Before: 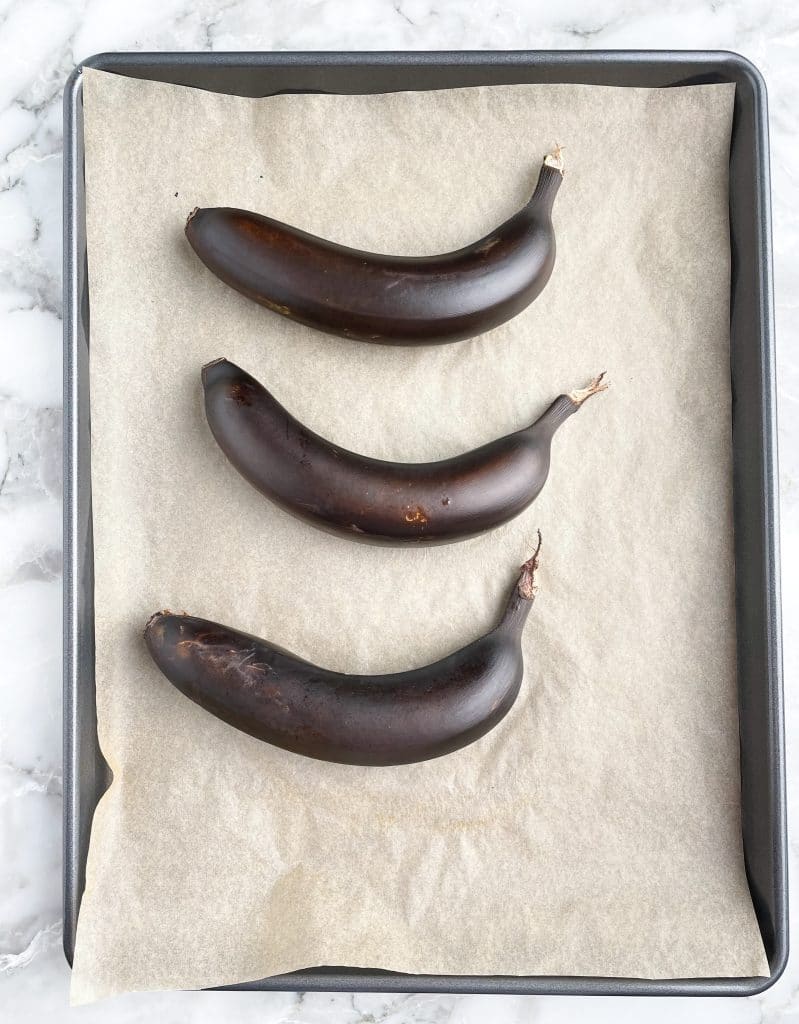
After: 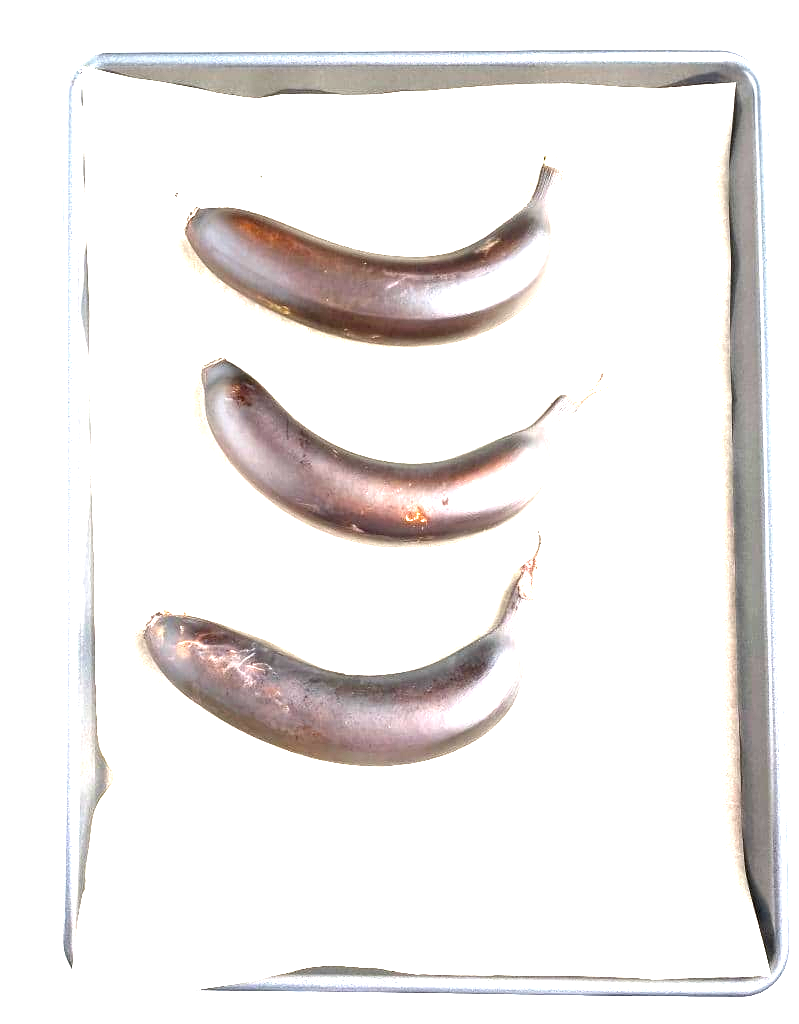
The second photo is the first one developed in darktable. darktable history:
exposure: black level correction 0.001, exposure 2.511 EV, compensate highlight preservation false
